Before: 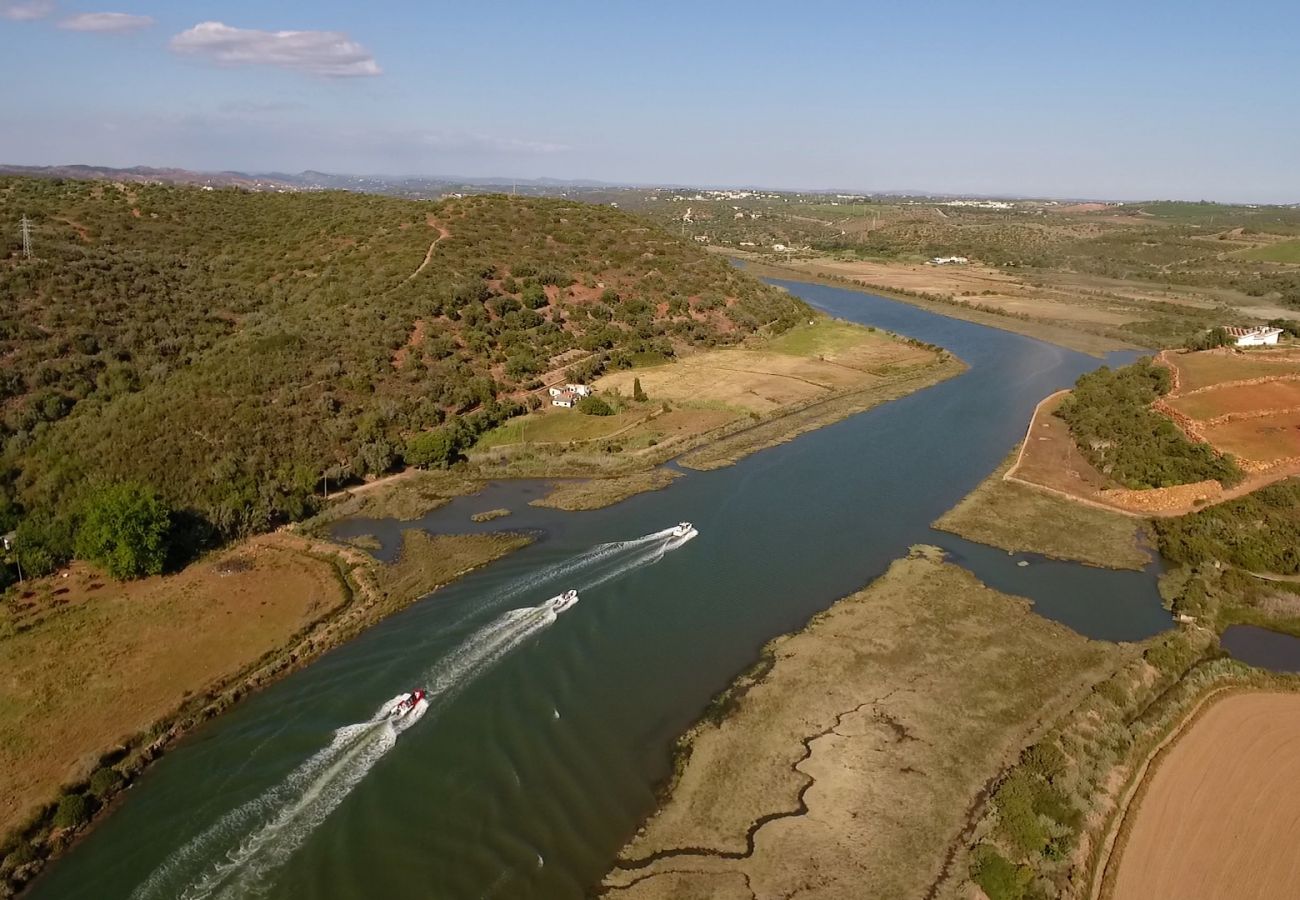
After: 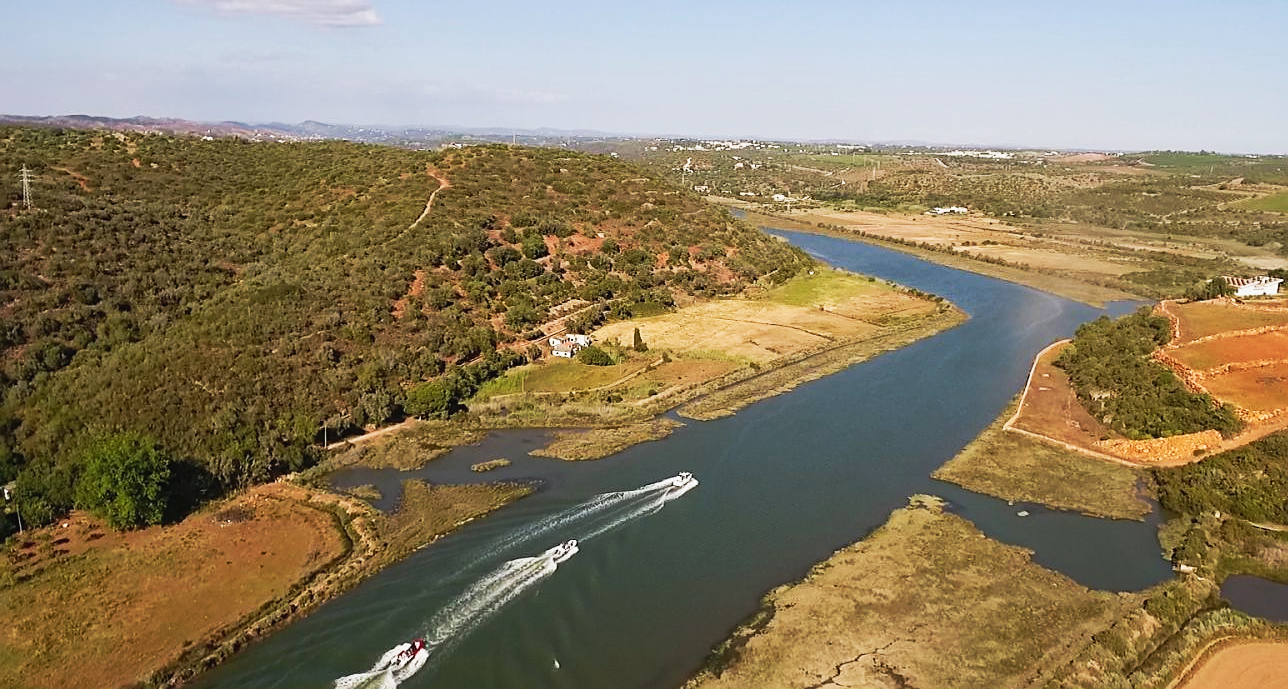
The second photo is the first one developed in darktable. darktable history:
tone curve: curves: ch0 [(0, 0.026) (0.172, 0.194) (0.398, 0.437) (0.469, 0.544) (0.612, 0.741) (0.845, 0.926) (1, 0.968)]; ch1 [(0, 0) (0.437, 0.453) (0.472, 0.467) (0.502, 0.502) (0.531, 0.546) (0.574, 0.583) (0.617, 0.64) (0.699, 0.749) (0.859, 0.919) (1, 1)]; ch2 [(0, 0) (0.33, 0.301) (0.421, 0.443) (0.476, 0.502) (0.511, 0.504) (0.553, 0.553) (0.595, 0.586) (0.664, 0.664) (1, 1)], preserve colors none
crop: top 5.598%, bottom 17.754%
sharpen: on, module defaults
